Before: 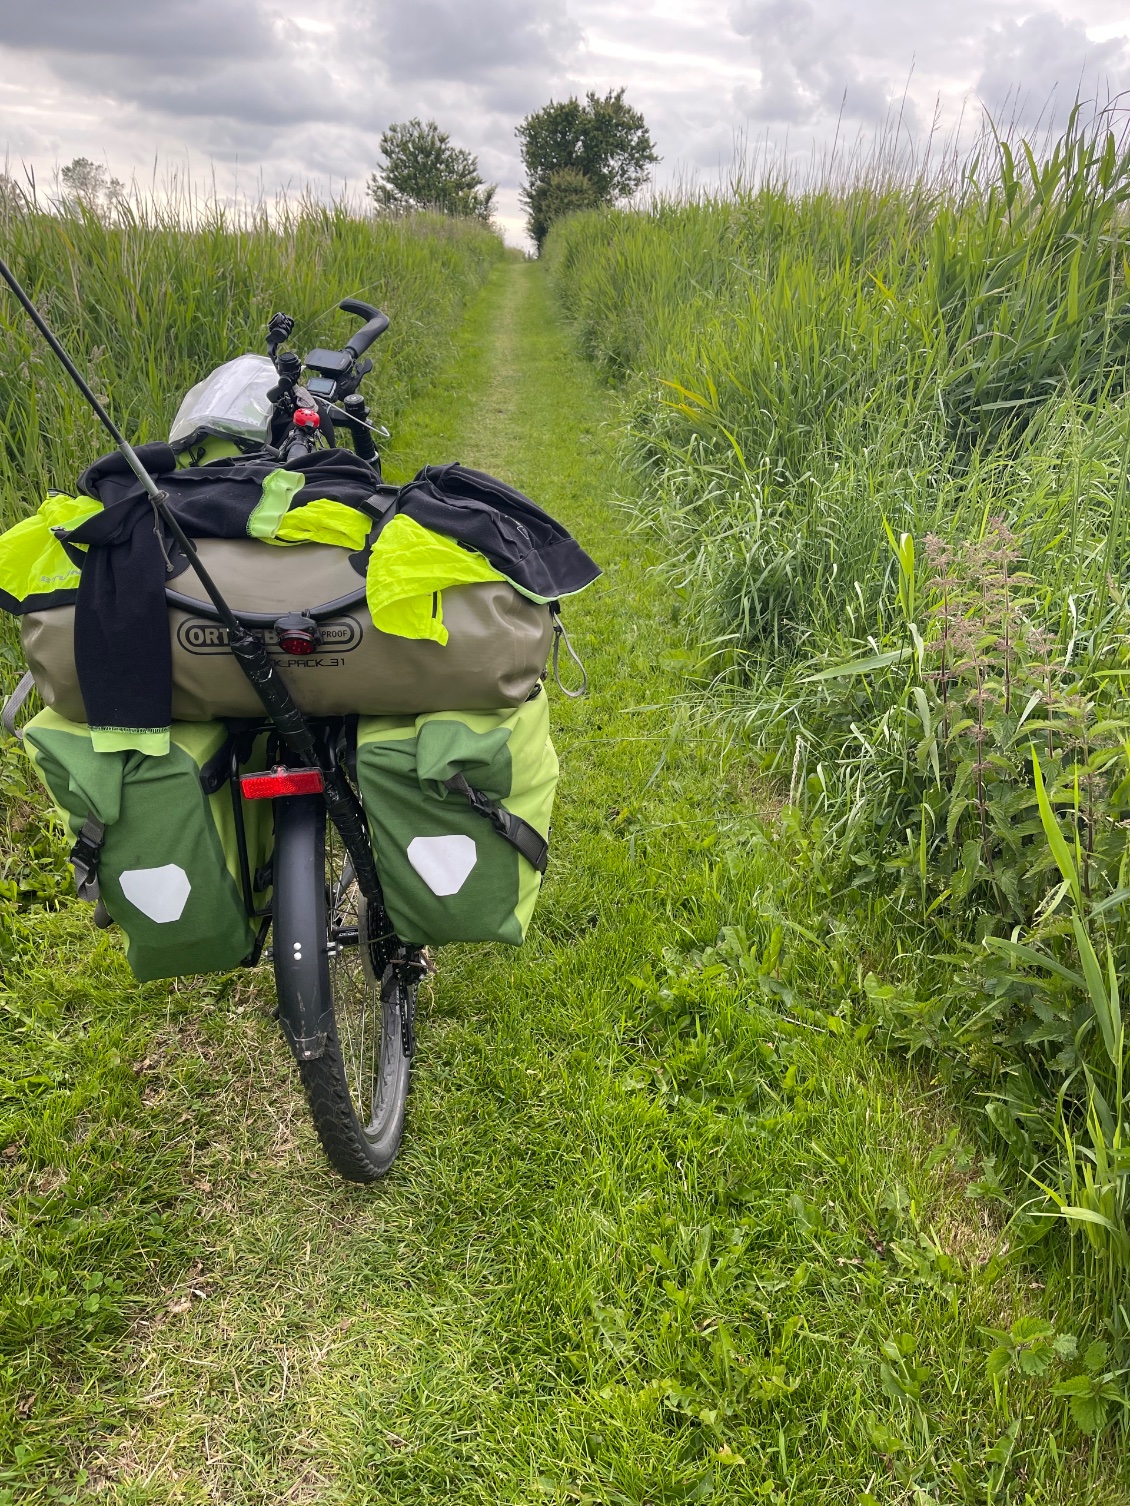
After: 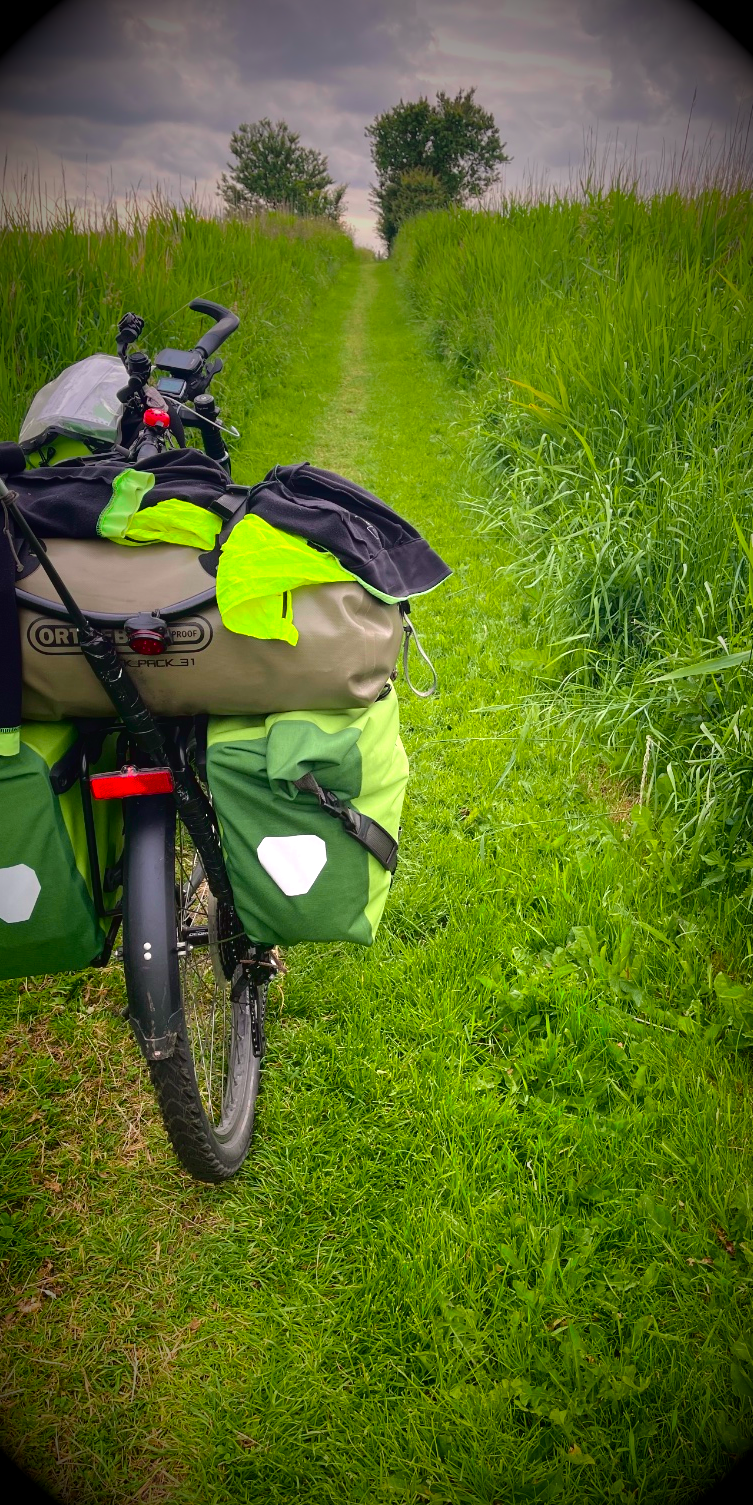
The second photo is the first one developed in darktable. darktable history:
crop and rotate: left 13.342%, right 19.991%
contrast equalizer: octaves 7, y [[0.6 ×6], [0.55 ×6], [0 ×6], [0 ×6], [0 ×6]], mix -0.2
vignetting: fall-off start 15.9%, fall-off radius 100%, brightness -1, saturation 0.5, width/height ratio 0.719
exposure: exposure 0.722 EV, compensate highlight preservation false
tone curve: curves: ch0 [(0, 0.013) (0.175, 0.11) (0.337, 0.304) (0.498, 0.485) (0.78, 0.742) (0.993, 0.954)]; ch1 [(0, 0) (0.294, 0.184) (0.359, 0.34) (0.362, 0.35) (0.43, 0.41) (0.469, 0.463) (0.495, 0.502) (0.54, 0.563) (0.612, 0.641) (1, 1)]; ch2 [(0, 0) (0.44, 0.437) (0.495, 0.502) (0.524, 0.534) (0.557, 0.56) (0.634, 0.654) (0.728, 0.722) (1, 1)], color space Lab, independent channels, preserve colors none
